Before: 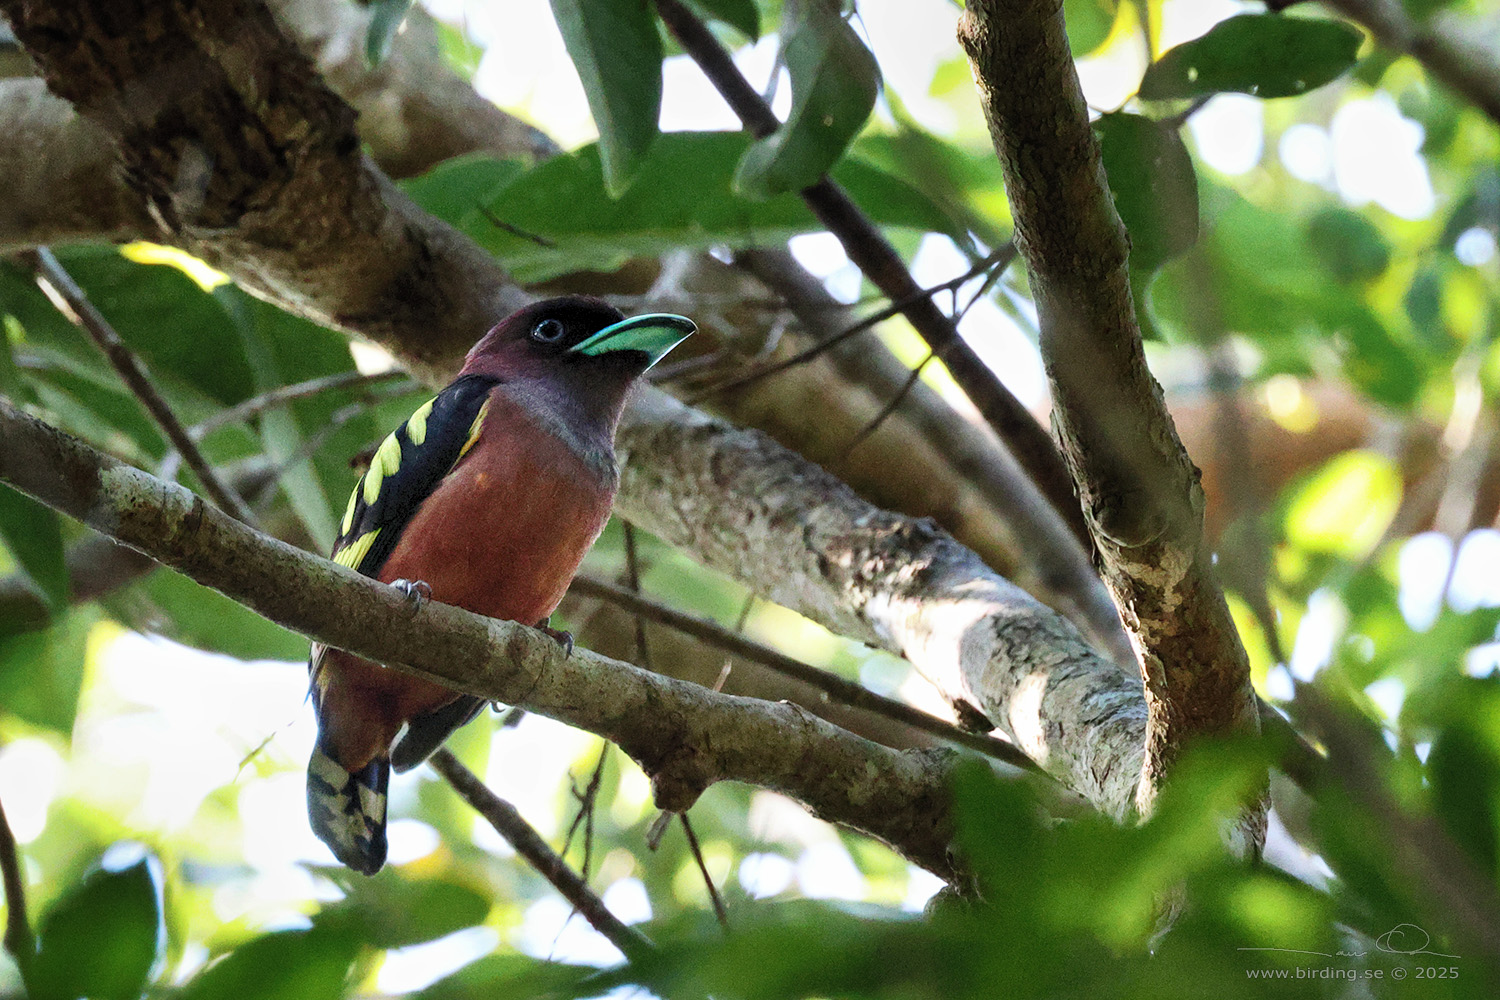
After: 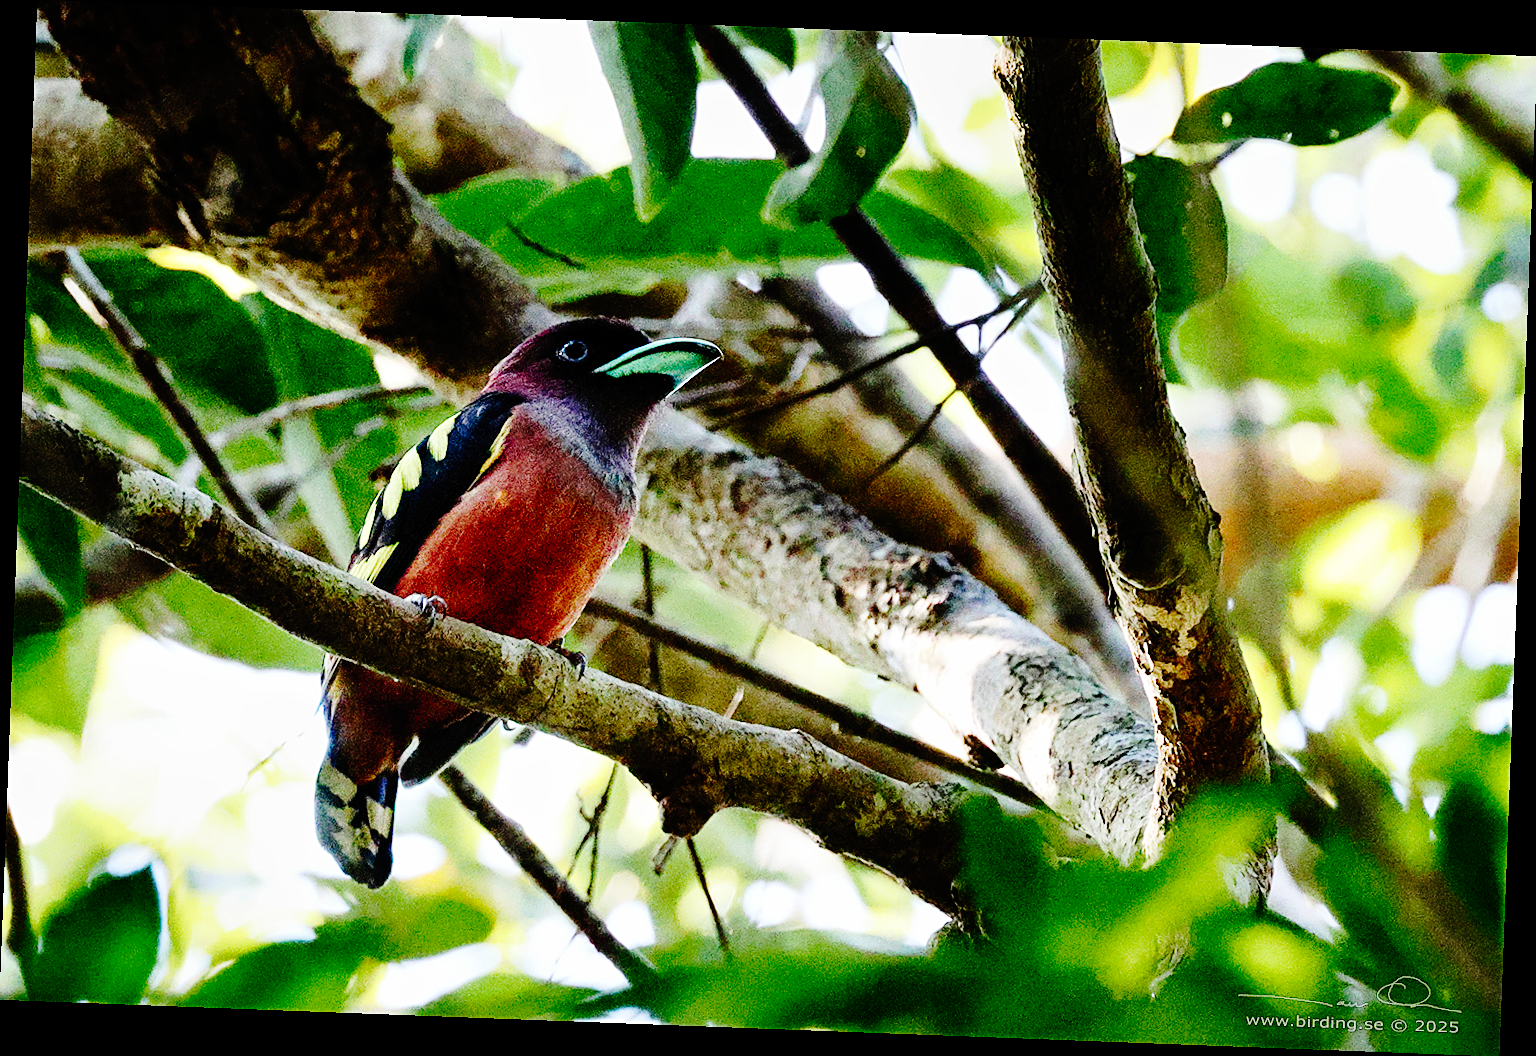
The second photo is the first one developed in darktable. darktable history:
rotate and perspective: rotation 2.17°, automatic cropping off
base curve: curves: ch0 [(0, 0) (0.036, 0.01) (0.123, 0.254) (0.258, 0.504) (0.507, 0.748) (1, 1)], preserve colors none
sharpen: on, module defaults
